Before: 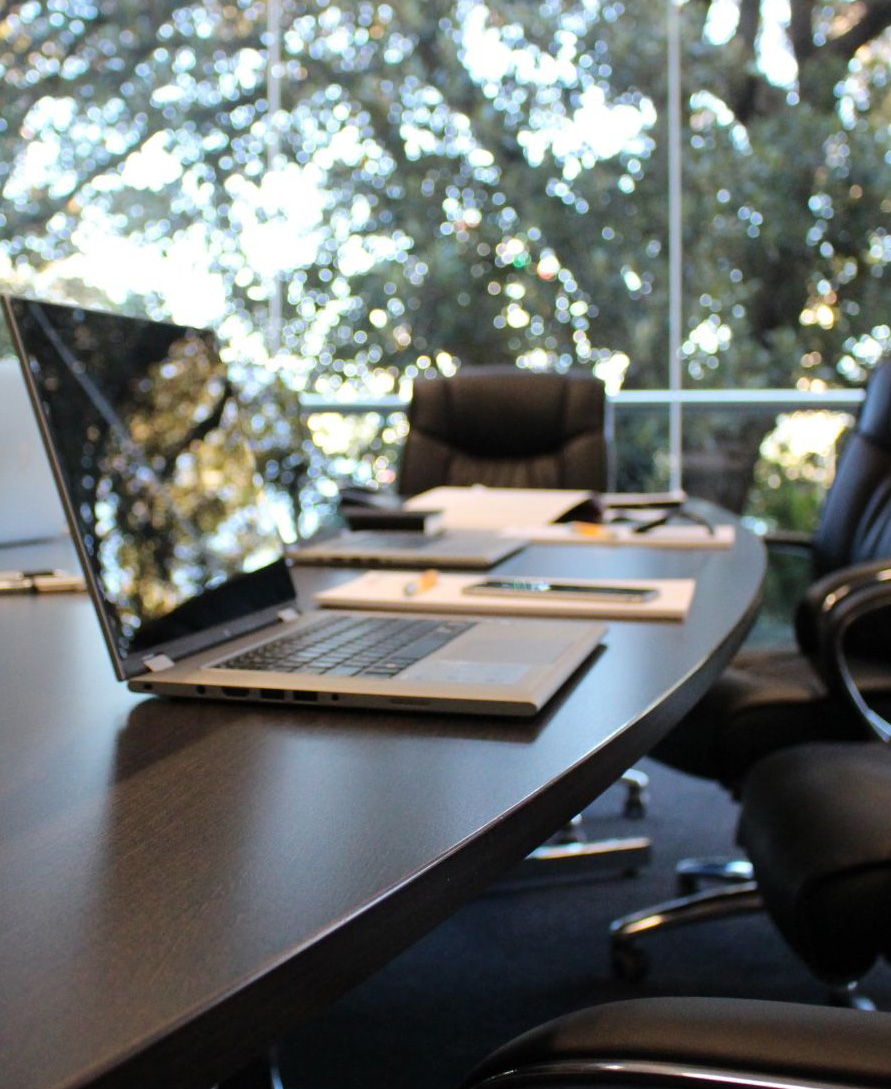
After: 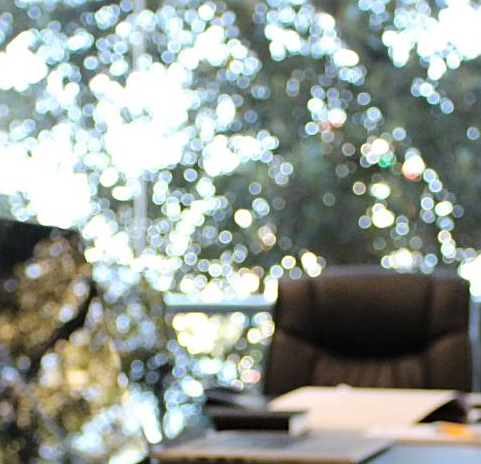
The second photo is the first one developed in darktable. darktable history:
crop: left 15.245%, top 9.255%, right 30.677%, bottom 48.065%
sharpen: on, module defaults
